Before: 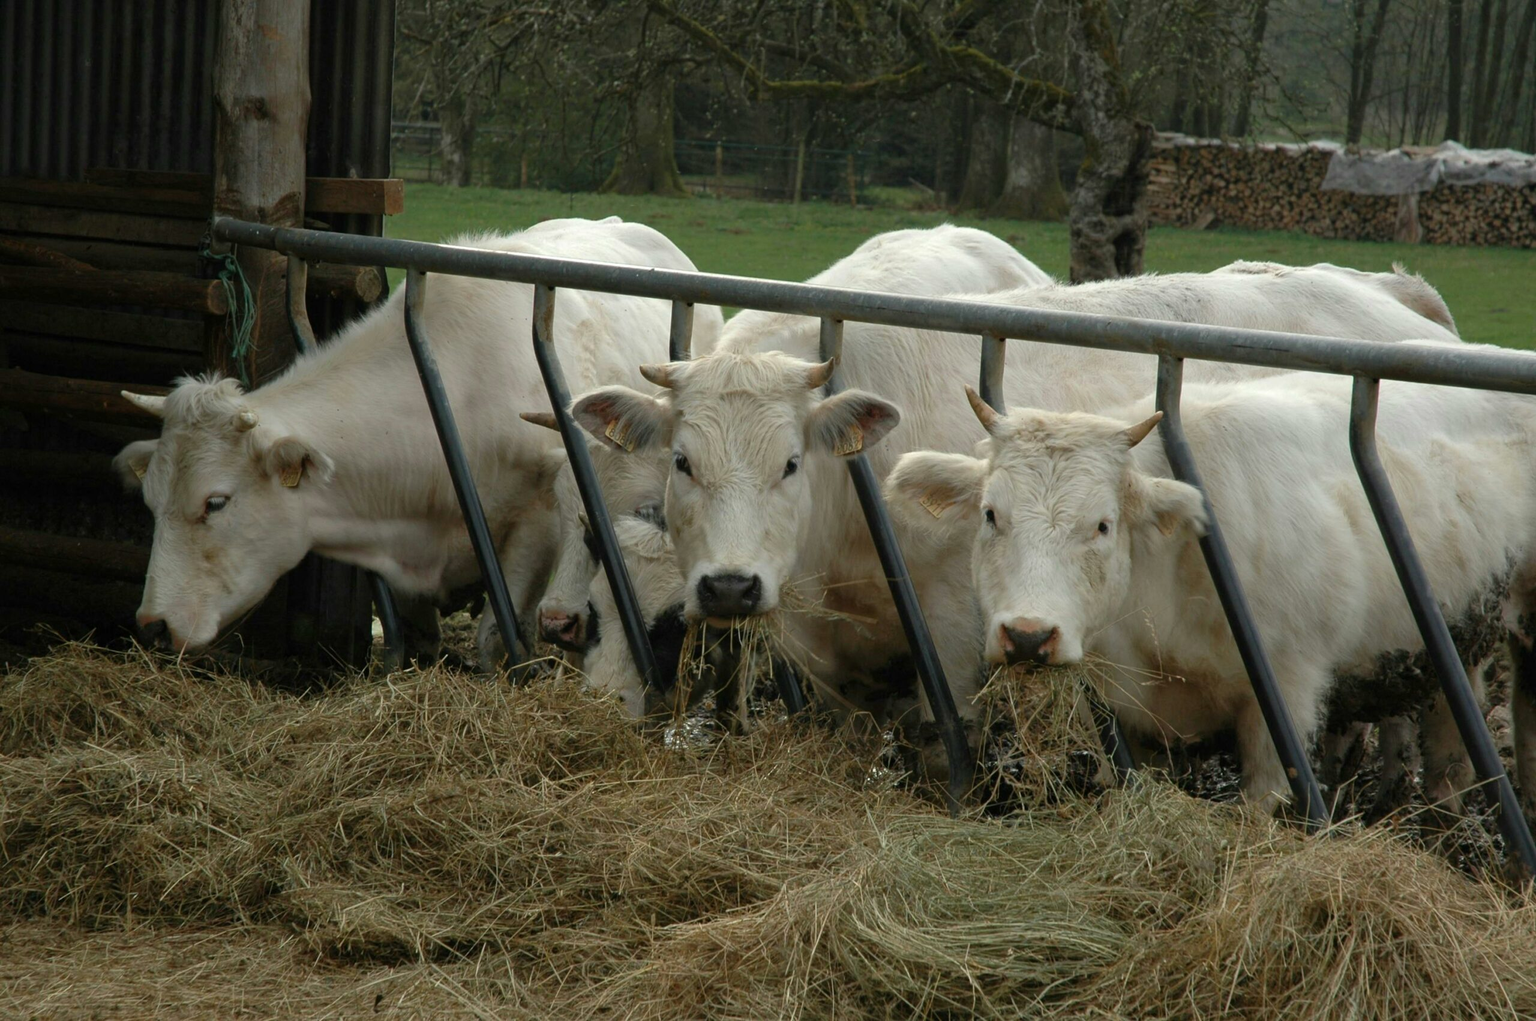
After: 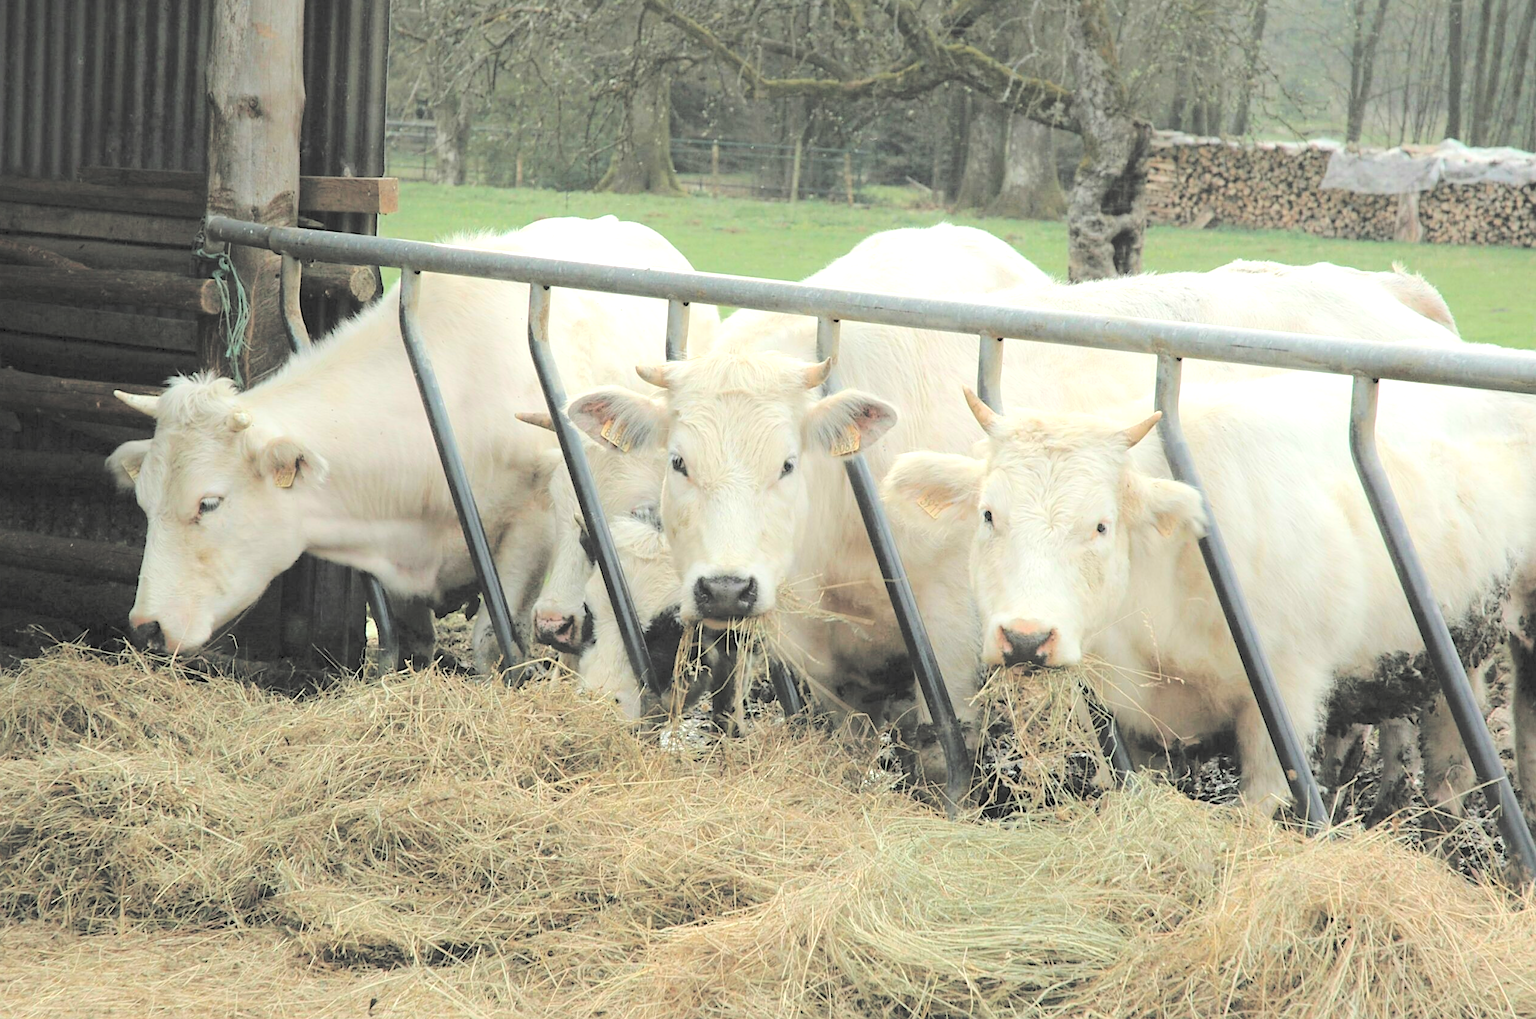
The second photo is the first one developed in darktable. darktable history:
contrast brightness saturation: brightness 0.986
crop and rotate: left 0.546%, top 0.291%, bottom 0.372%
sharpen: radius 1.885, amount 0.395, threshold 1.286
tone equalizer: -8 EV -1.08 EV, -7 EV -1.01 EV, -6 EV -0.893 EV, -5 EV -0.546 EV, -3 EV 0.566 EV, -2 EV 0.882 EV, -1 EV 1.01 EV, +0 EV 1.07 EV
